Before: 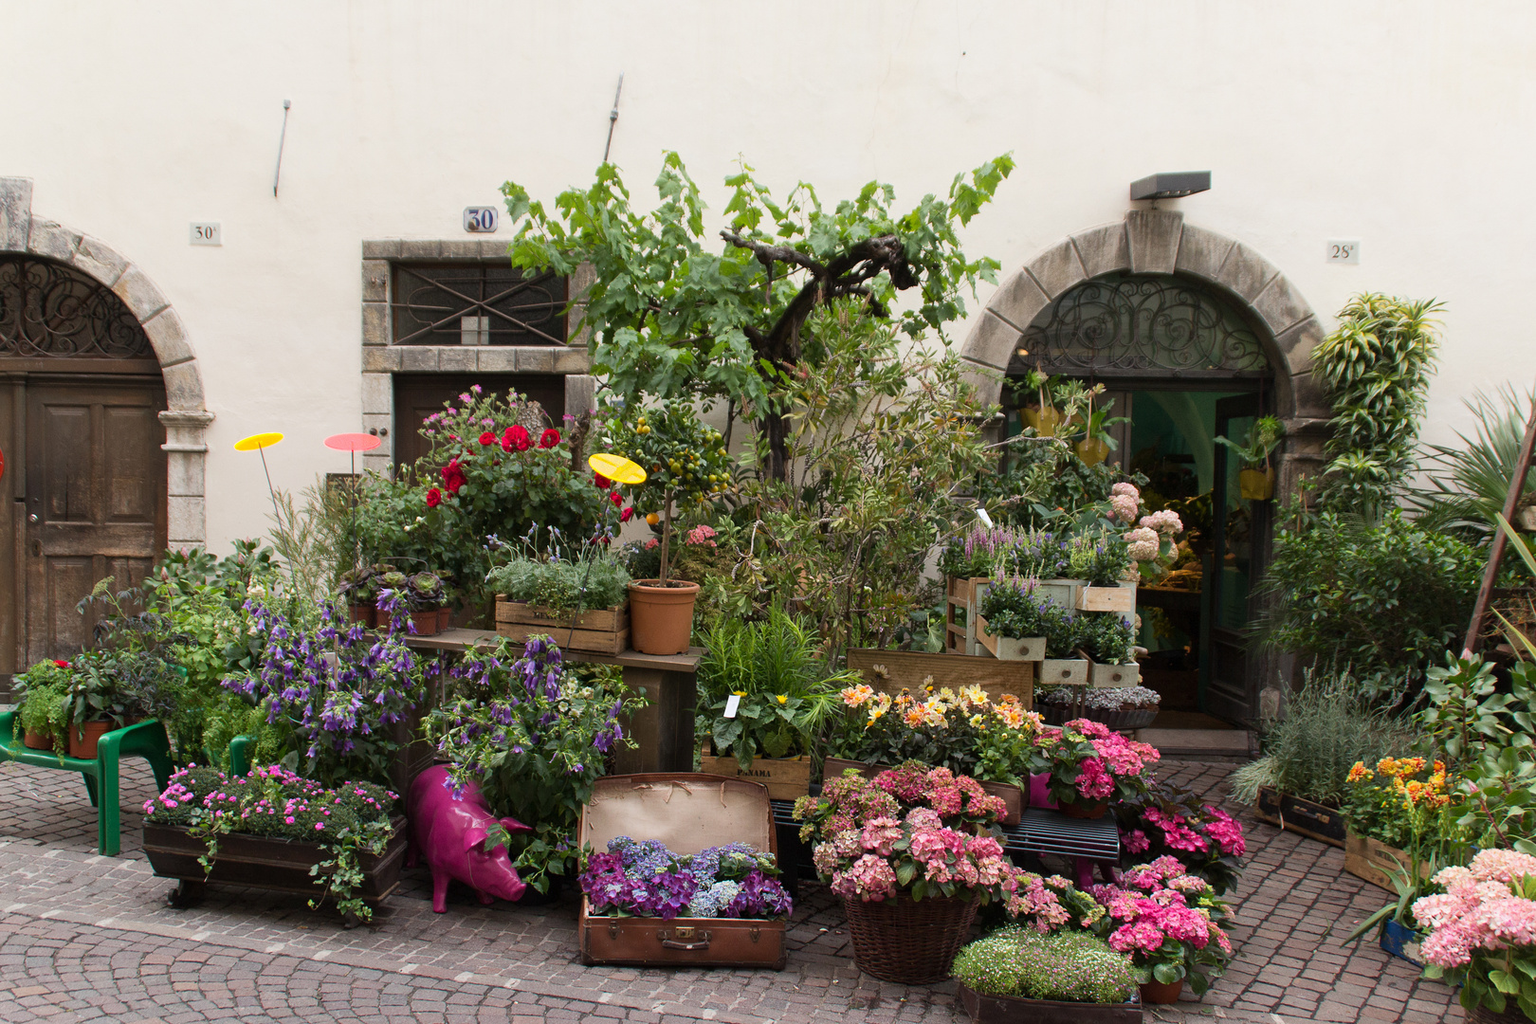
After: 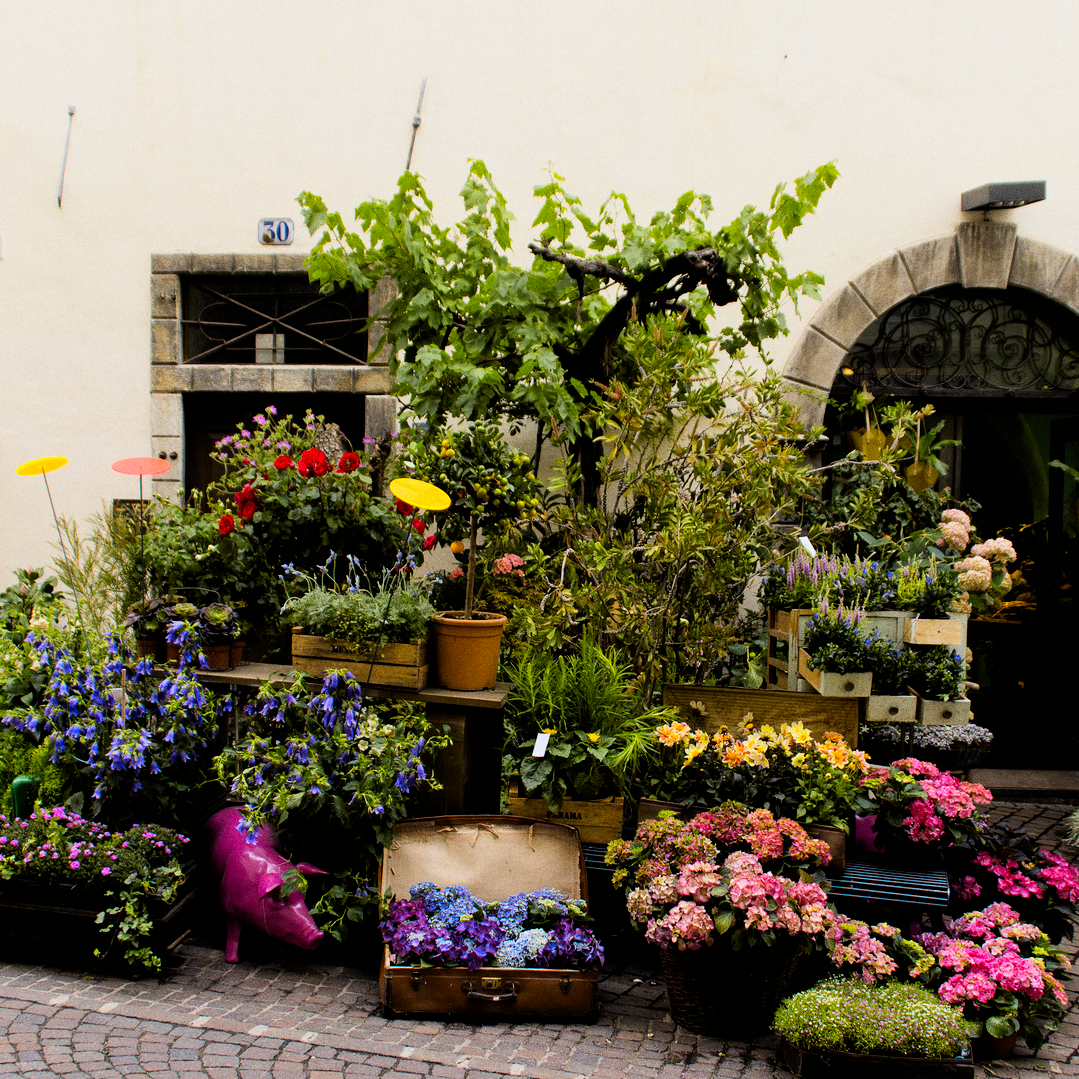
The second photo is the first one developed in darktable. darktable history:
grain: coarseness 0.09 ISO
crop and rotate: left 14.292%, right 19.041%
color contrast: green-magenta contrast 1.12, blue-yellow contrast 1.95, unbound 0
filmic rgb: black relative exposure -4 EV, white relative exposure 3 EV, hardness 3.02, contrast 1.4
